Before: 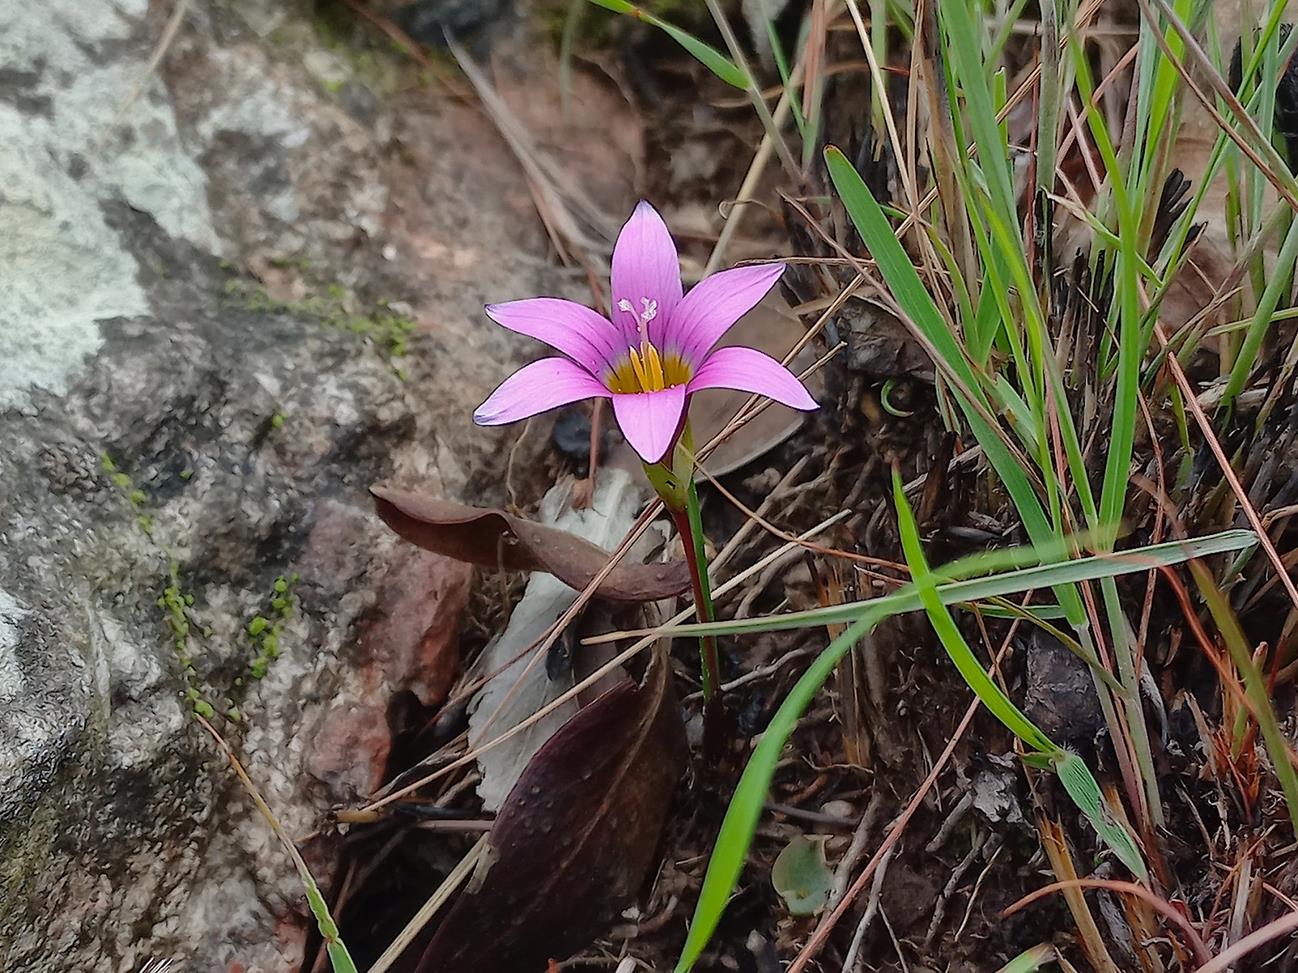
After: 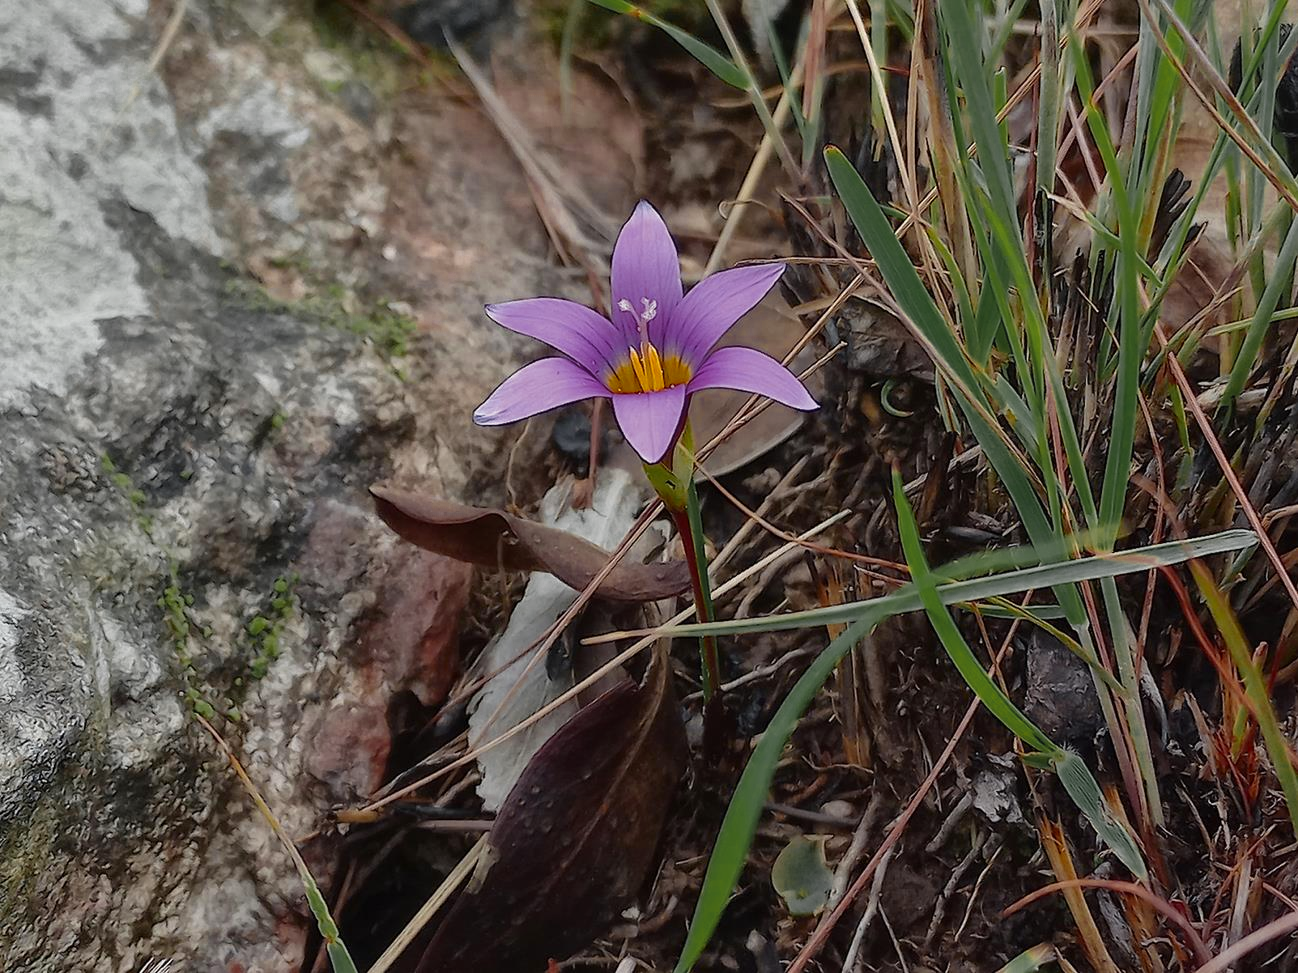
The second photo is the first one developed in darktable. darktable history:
rotate and perspective: crop left 0, crop top 0
color contrast: green-magenta contrast 1.2, blue-yellow contrast 1.2
color zones: curves: ch0 [(0.035, 0.242) (0.25, 0.5) (0.384, 0.214) (0.488, 0.255) (0.75, 0.5)]; ch1 [(0.063, 0.379) (0.25, 0.5) (0.354, 0.201) (0.489, 0.085) (0.729, 0.271)]; ch2 [(0.25, 0.5) (0.38, 0.517) (0.442, 0.51) (0.735, 0.456)]
